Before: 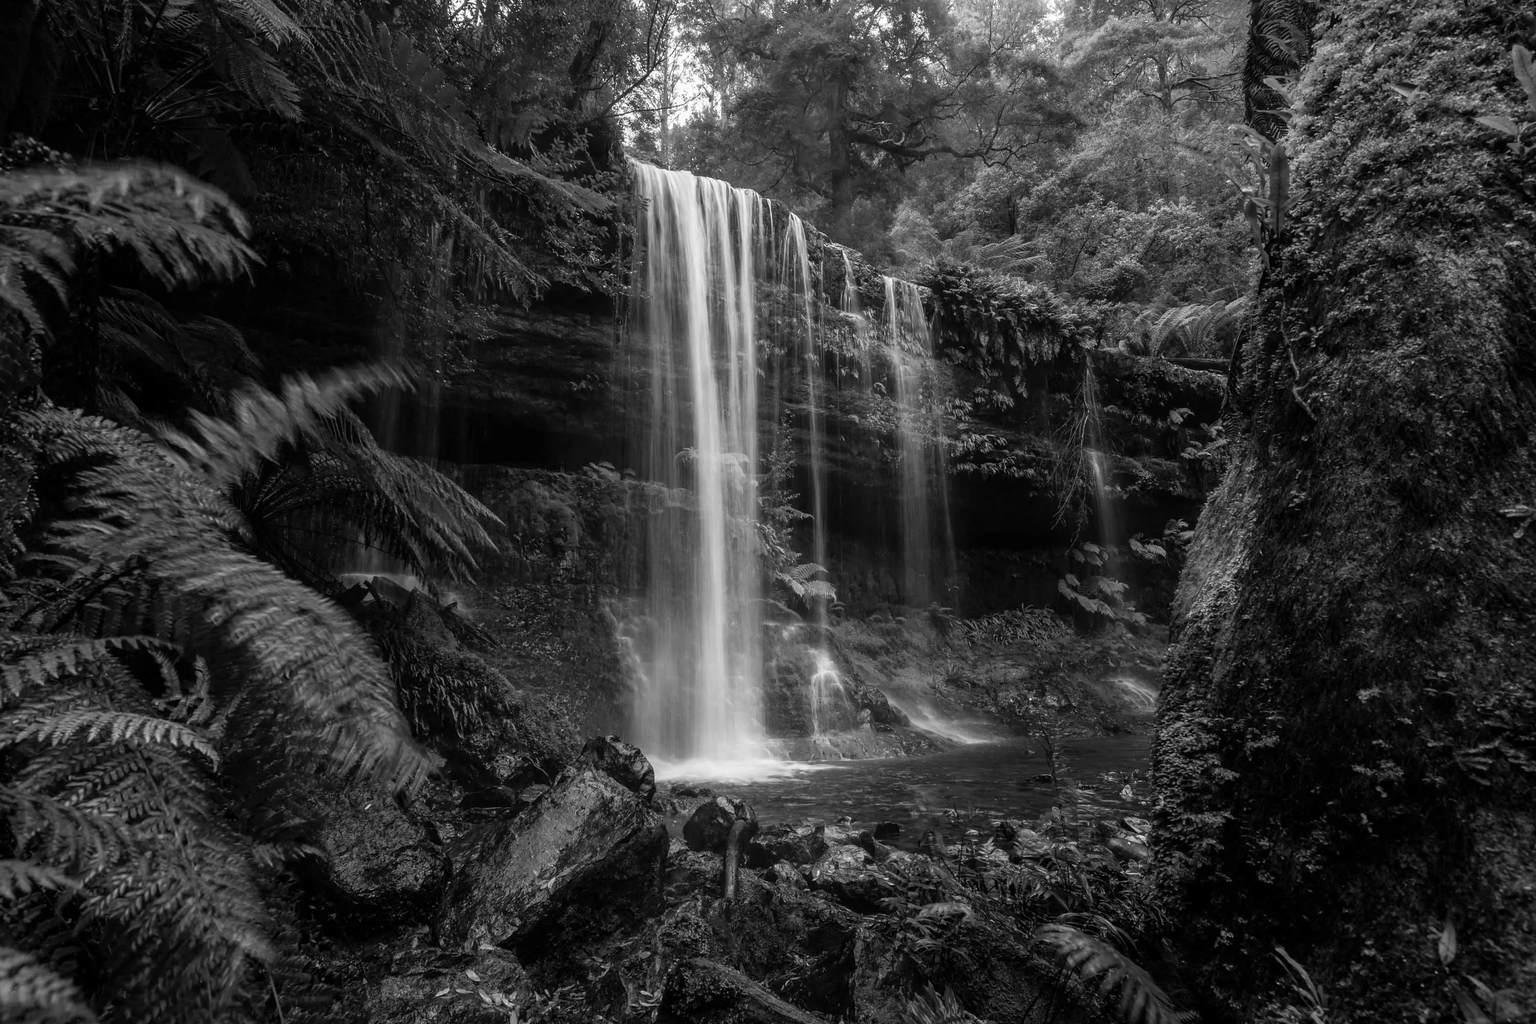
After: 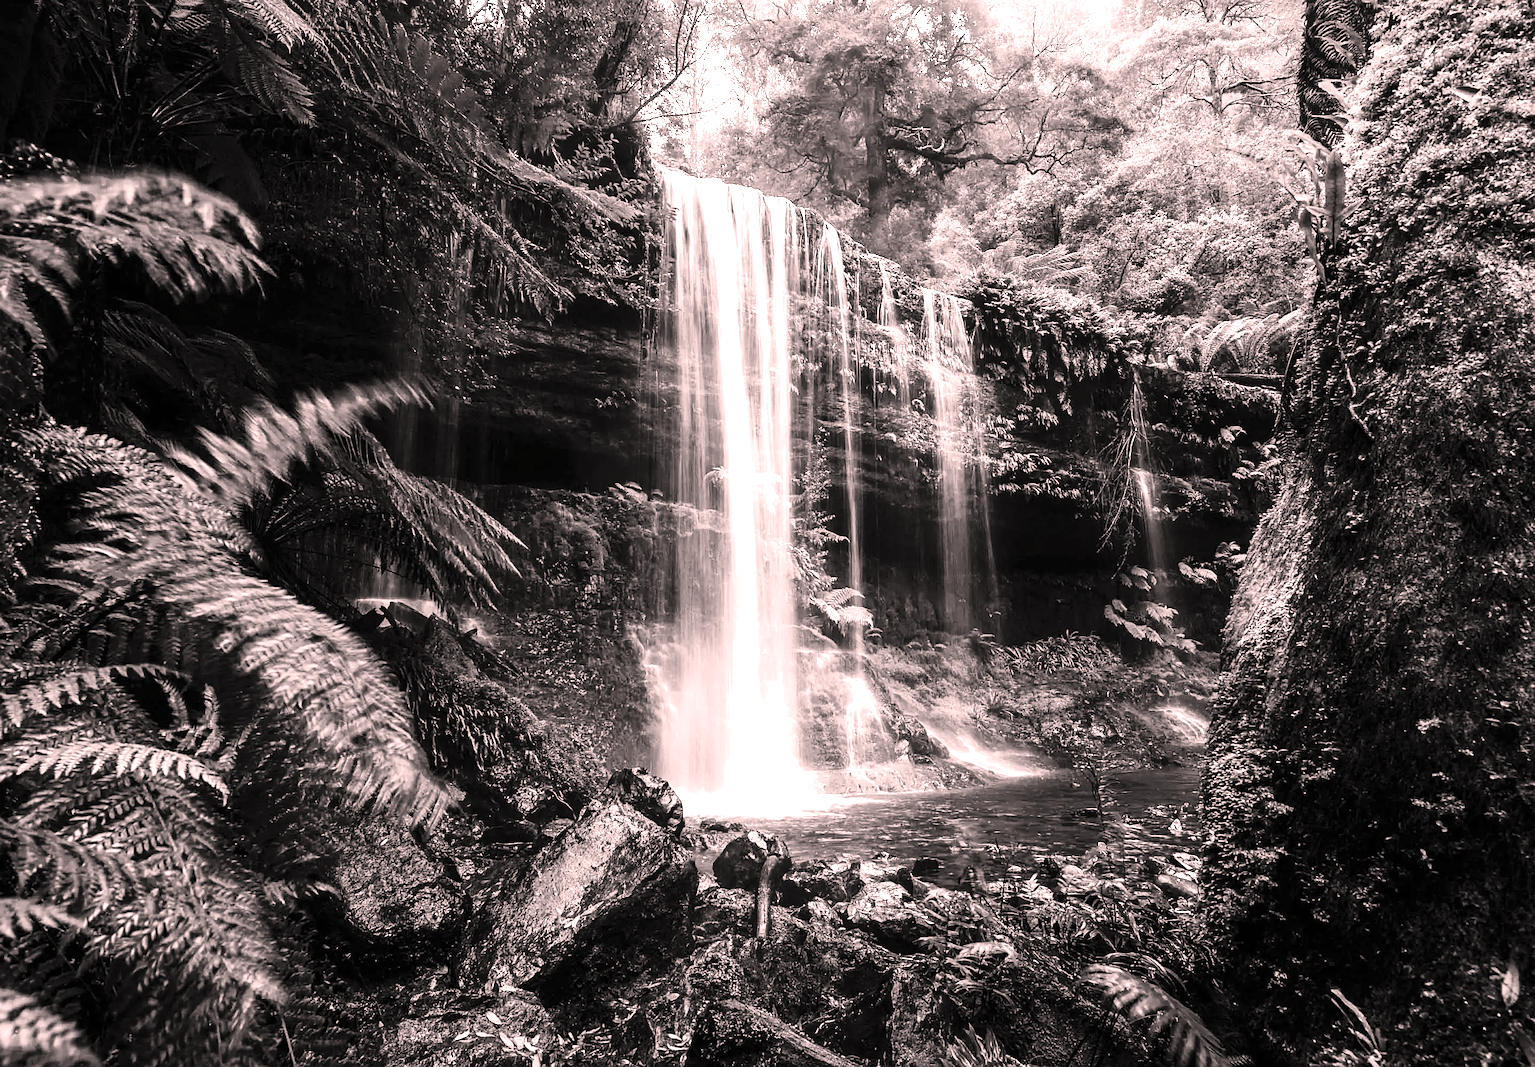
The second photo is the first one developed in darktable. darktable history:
shadows and highlights: shadows -23.54, highlights 46.03, soften with gaussian
crop: right 4.153%, bottom 0.035%
tone curve: curves: ch0 [(0, 0) (0.195, 0.109) (0.751, 0.848) (1, 1)], preserve colors none
color correction: highlights a* 12.59, highlights b* 5.5
exposure: black level correction 0, exposure 1.743 EV, compensate highlight preservation false
sharpen: on, module defaults
